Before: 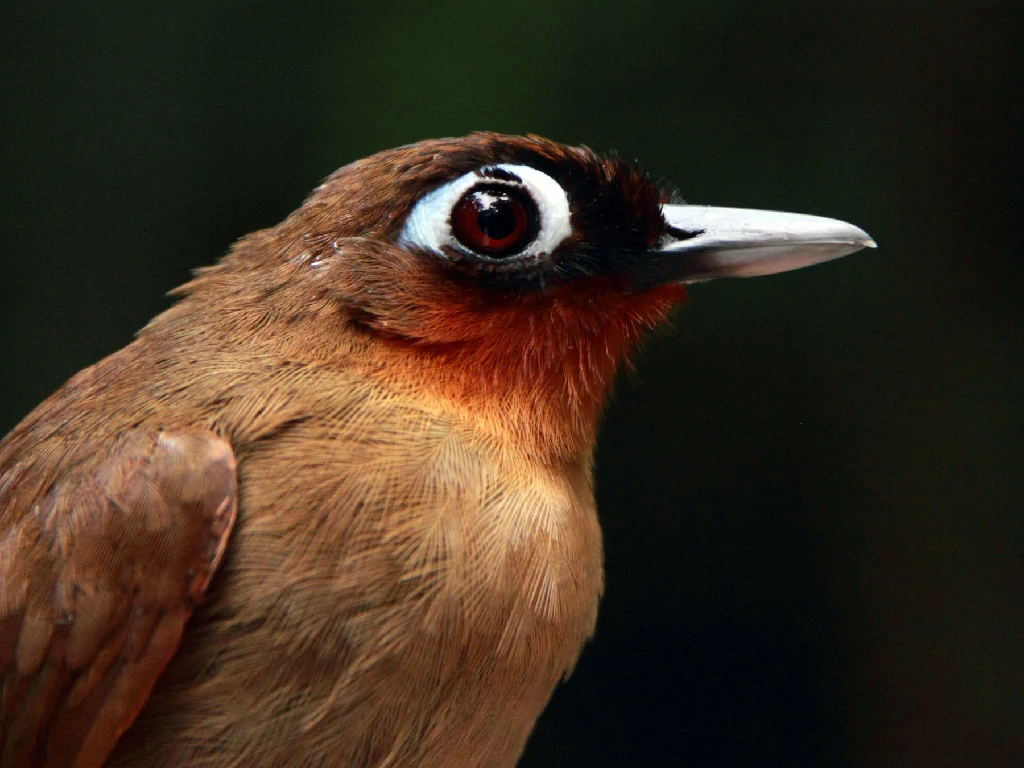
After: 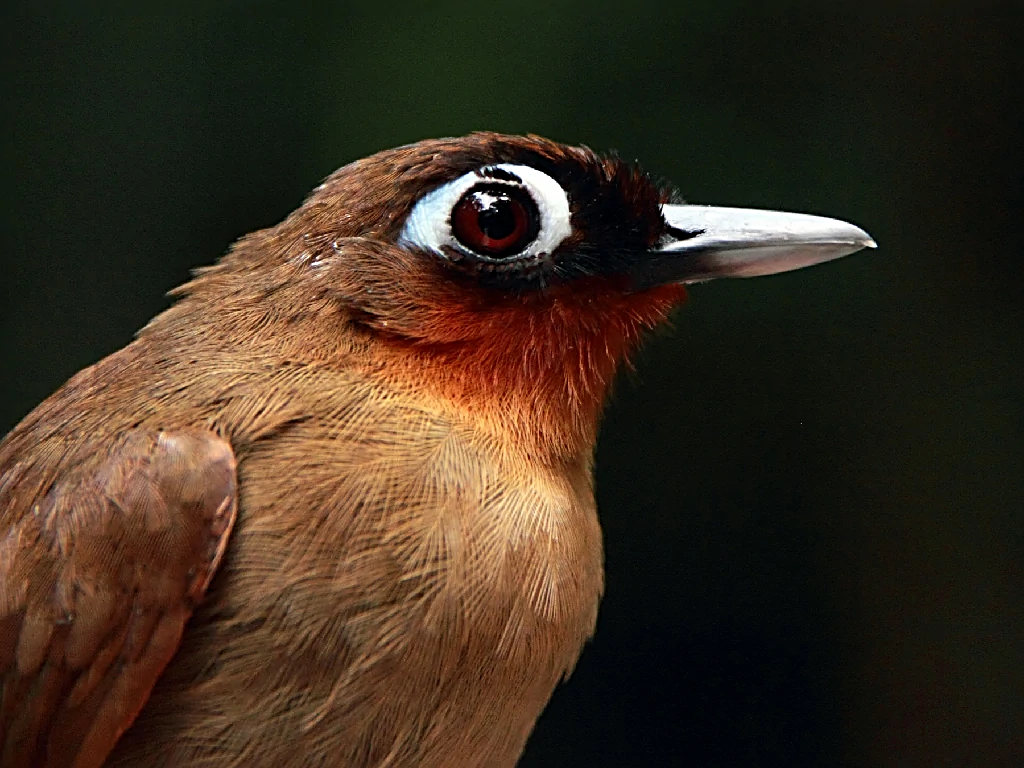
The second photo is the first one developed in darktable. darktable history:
sharpen: radius 2.543, amount 0.636
